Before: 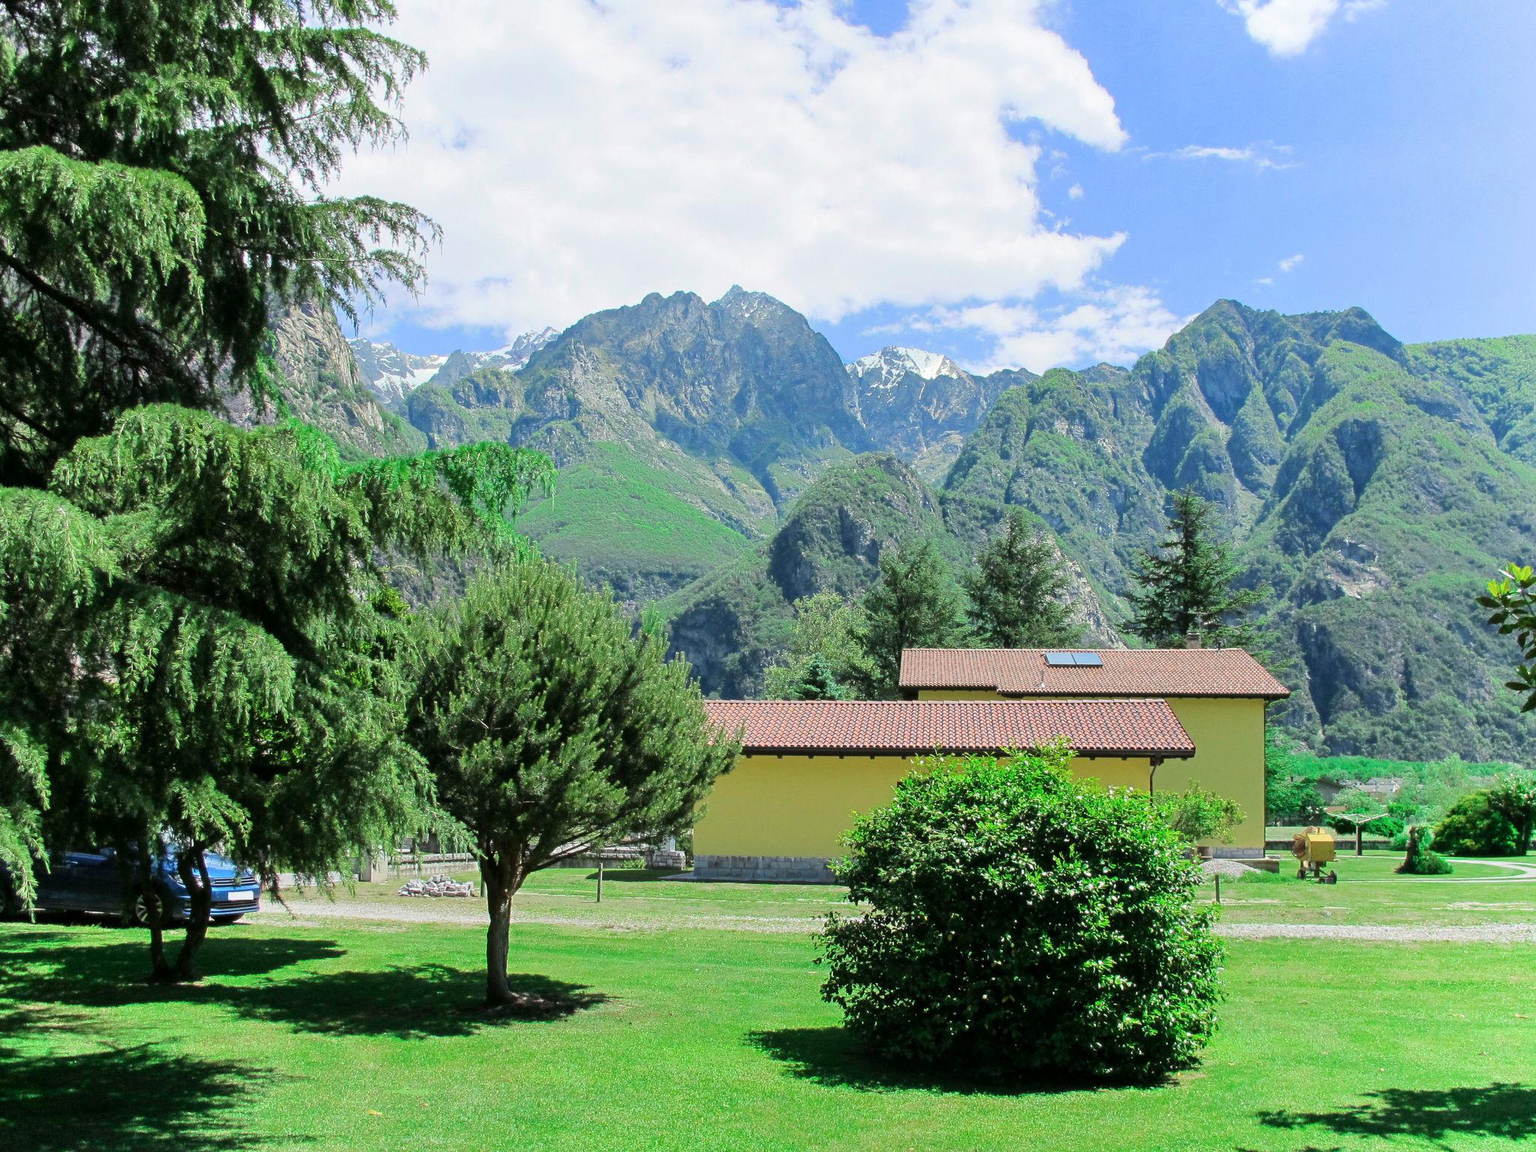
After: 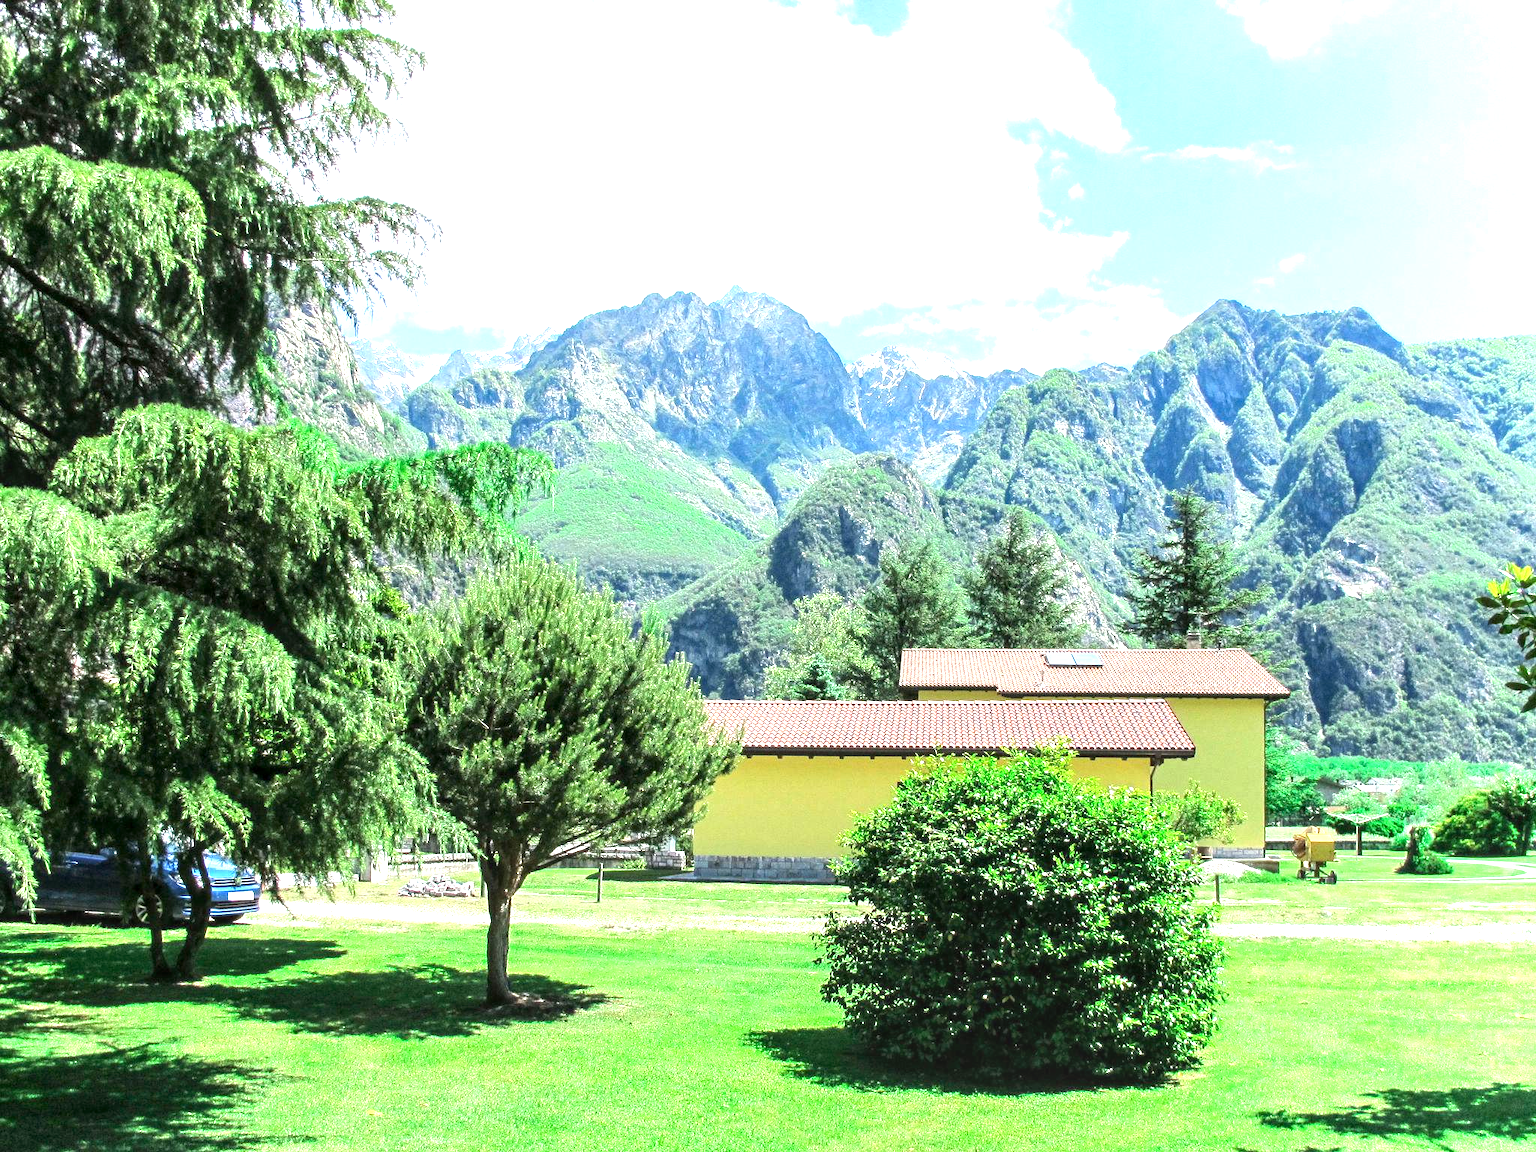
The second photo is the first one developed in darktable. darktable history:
local contrast: detail 130%
exposure: exposure 1.223 EV, compensate highlight preservation false
